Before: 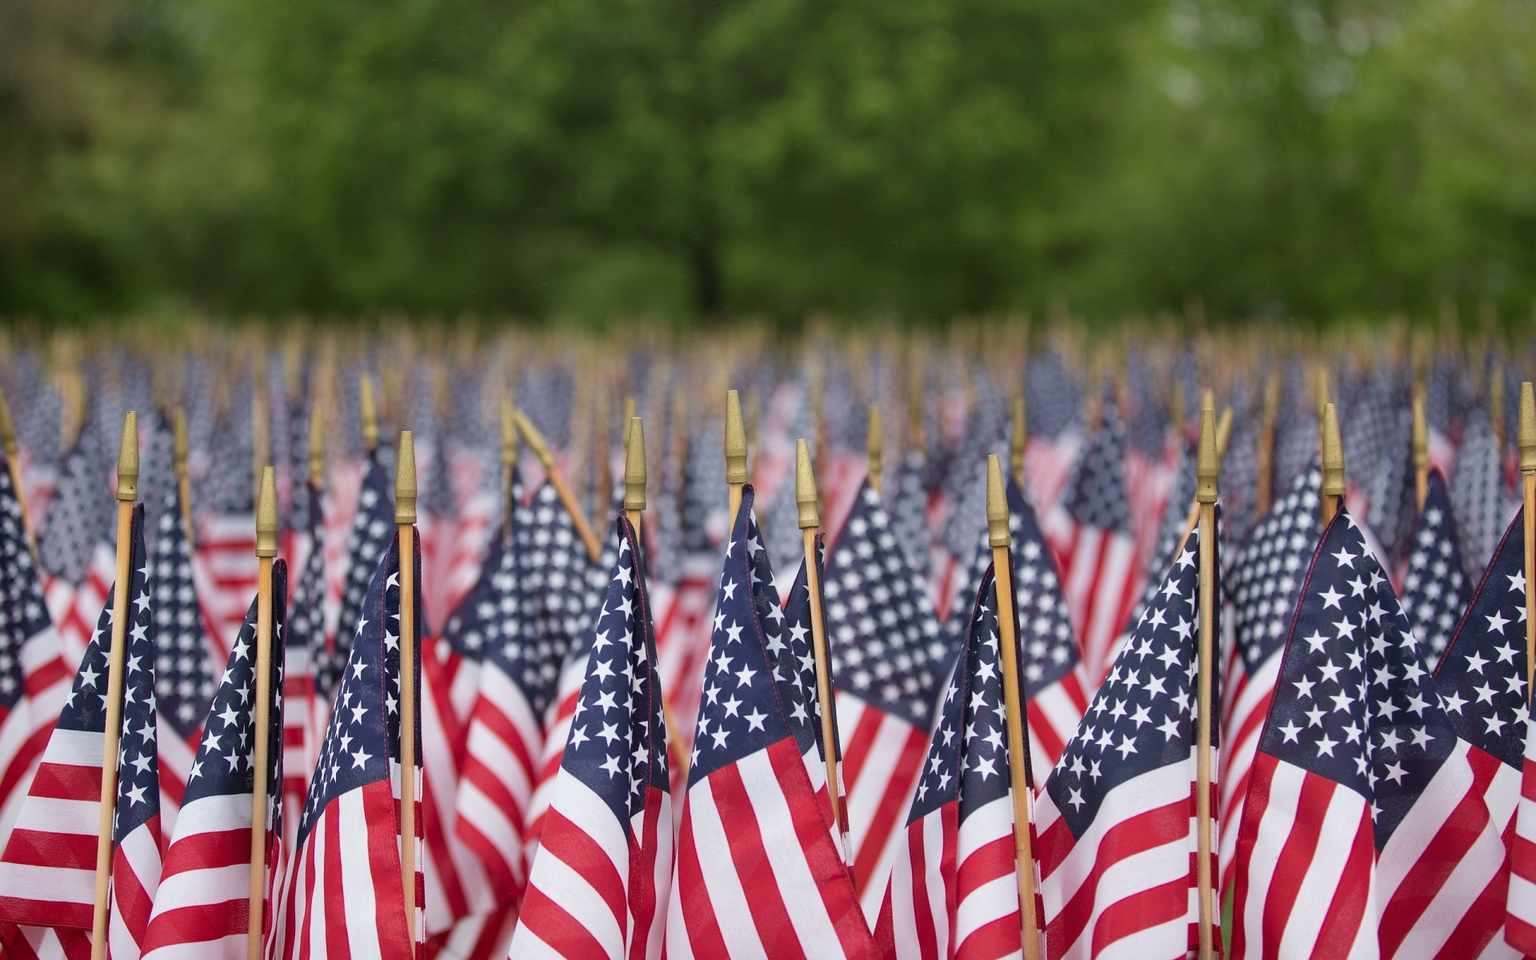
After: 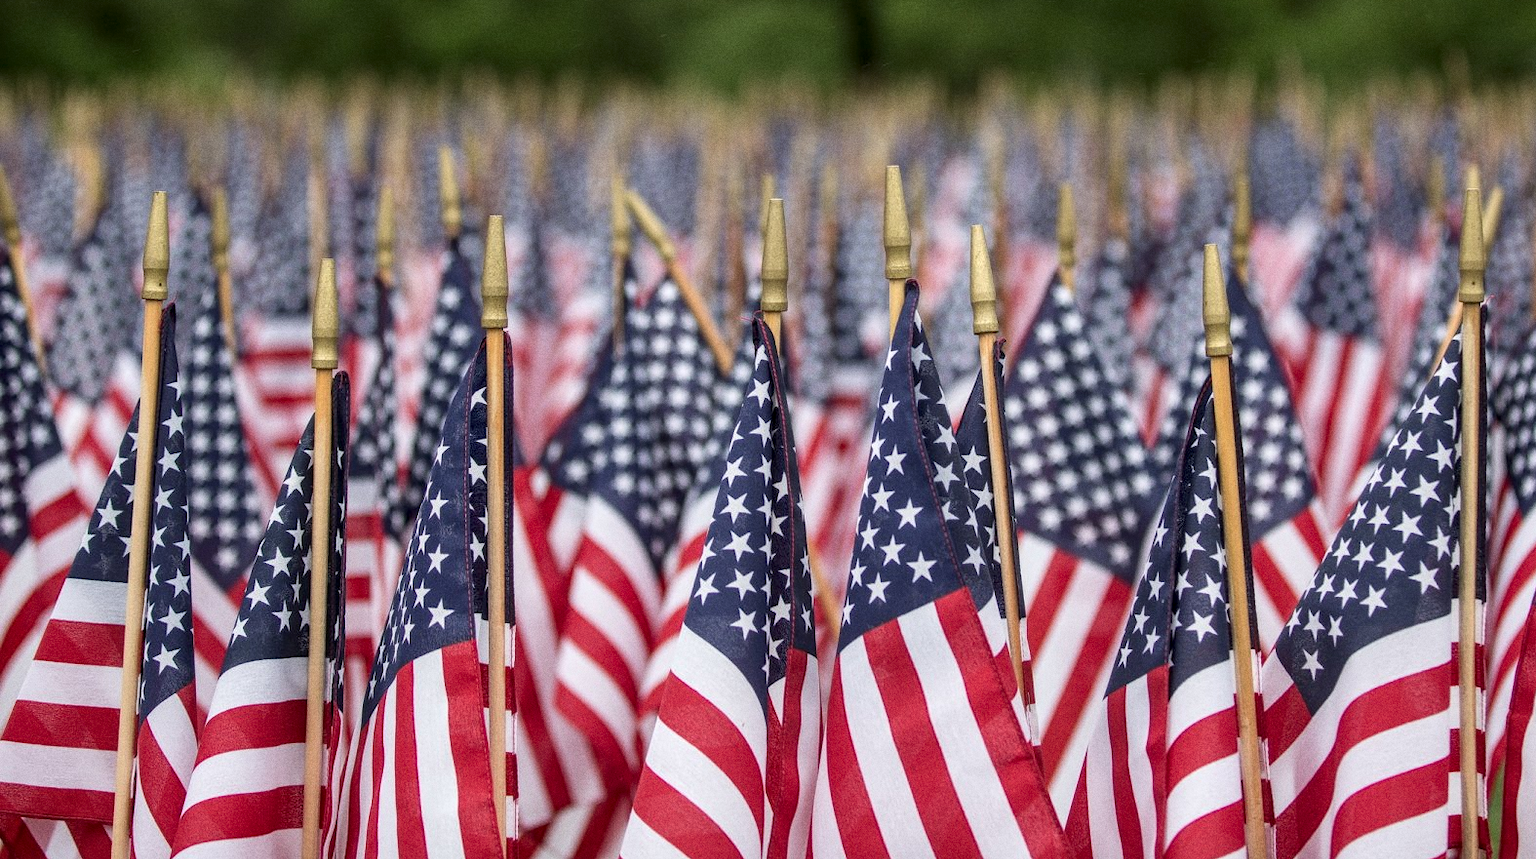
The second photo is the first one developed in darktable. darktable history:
local contrast: highlights 61%, detail 143%, midtone range 0.428
grain: coarseness 0.09 ISO
crop: top 26.531%, right 17.959%
